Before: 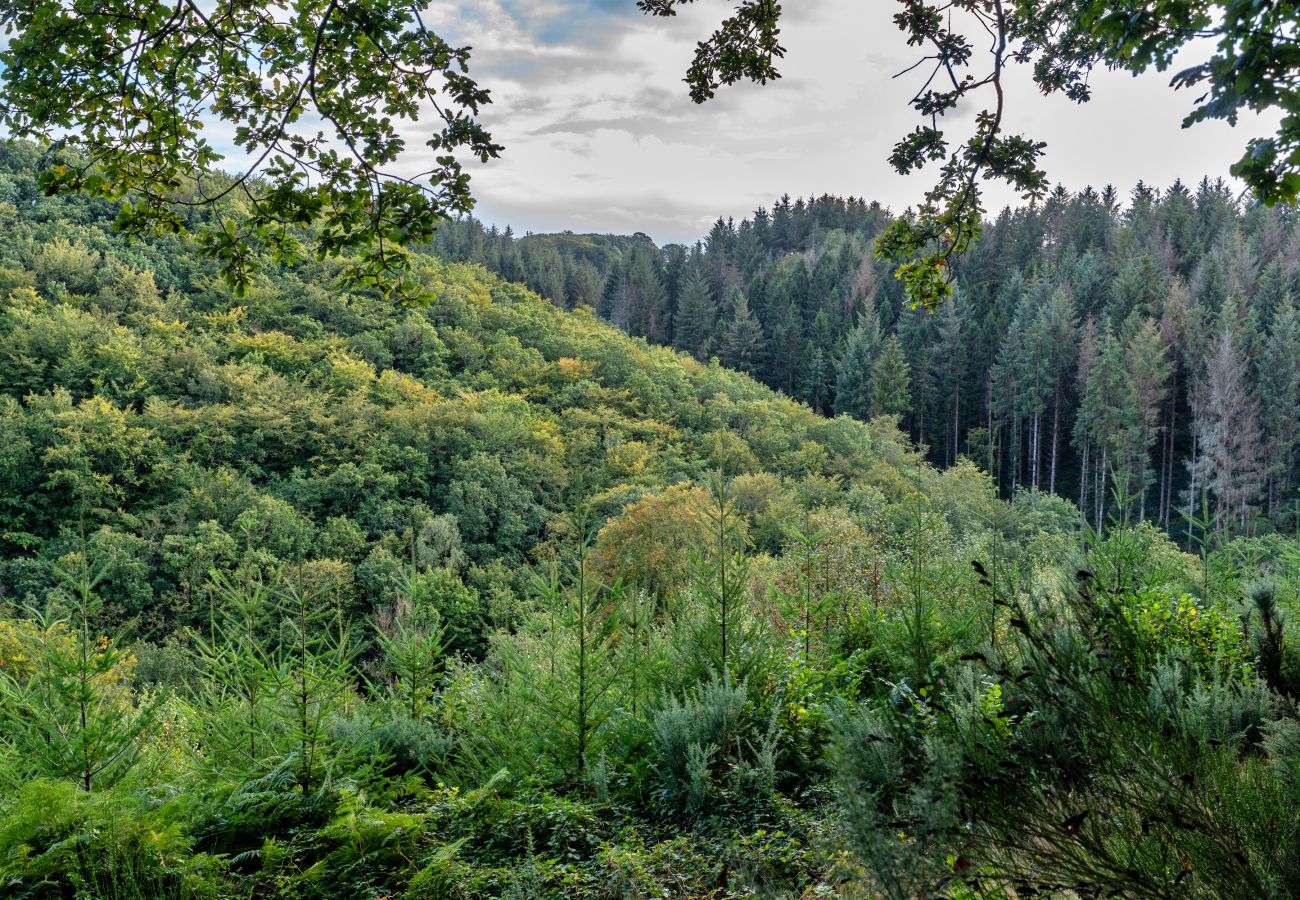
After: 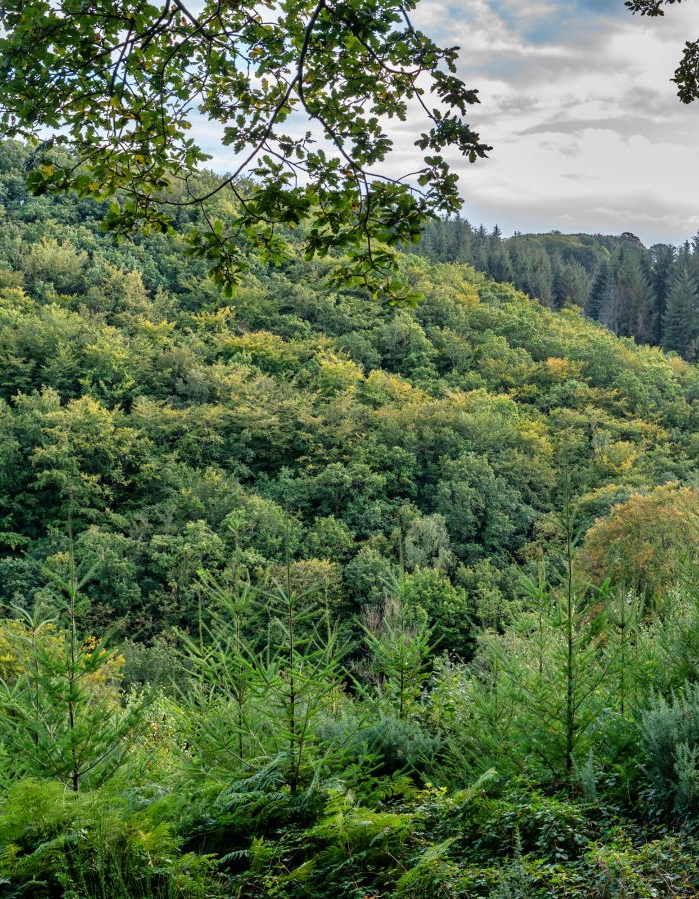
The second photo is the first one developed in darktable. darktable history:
crop: left 0.957%, right 45.146%, bottom 0.081%
